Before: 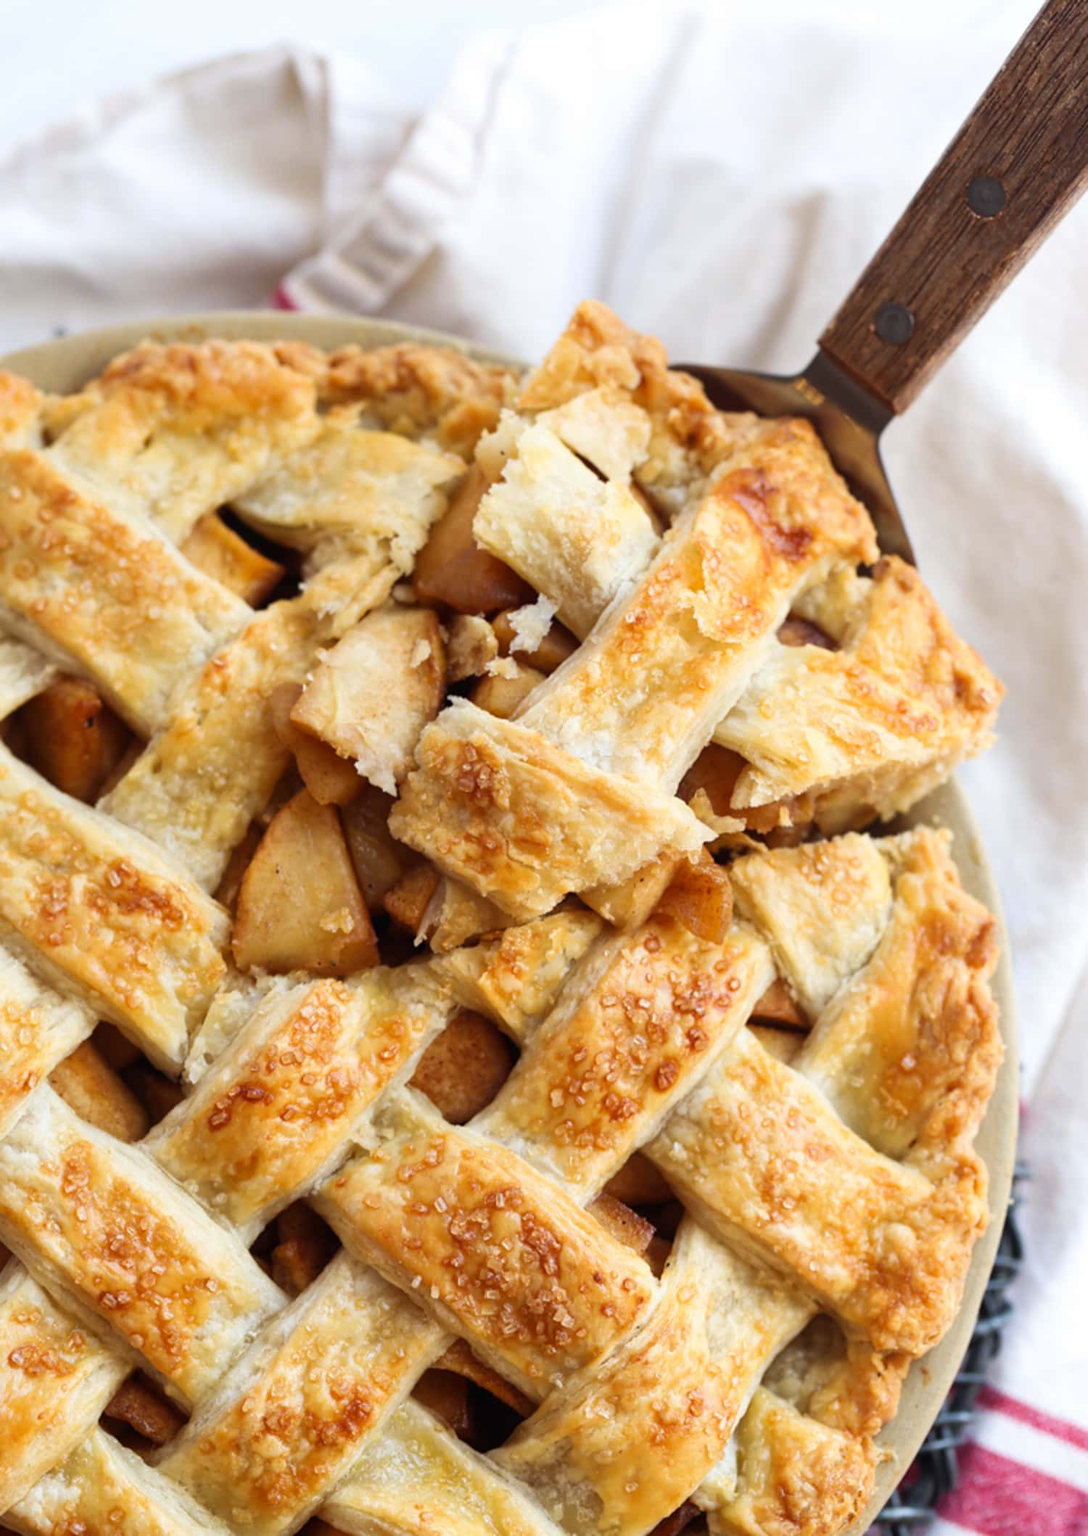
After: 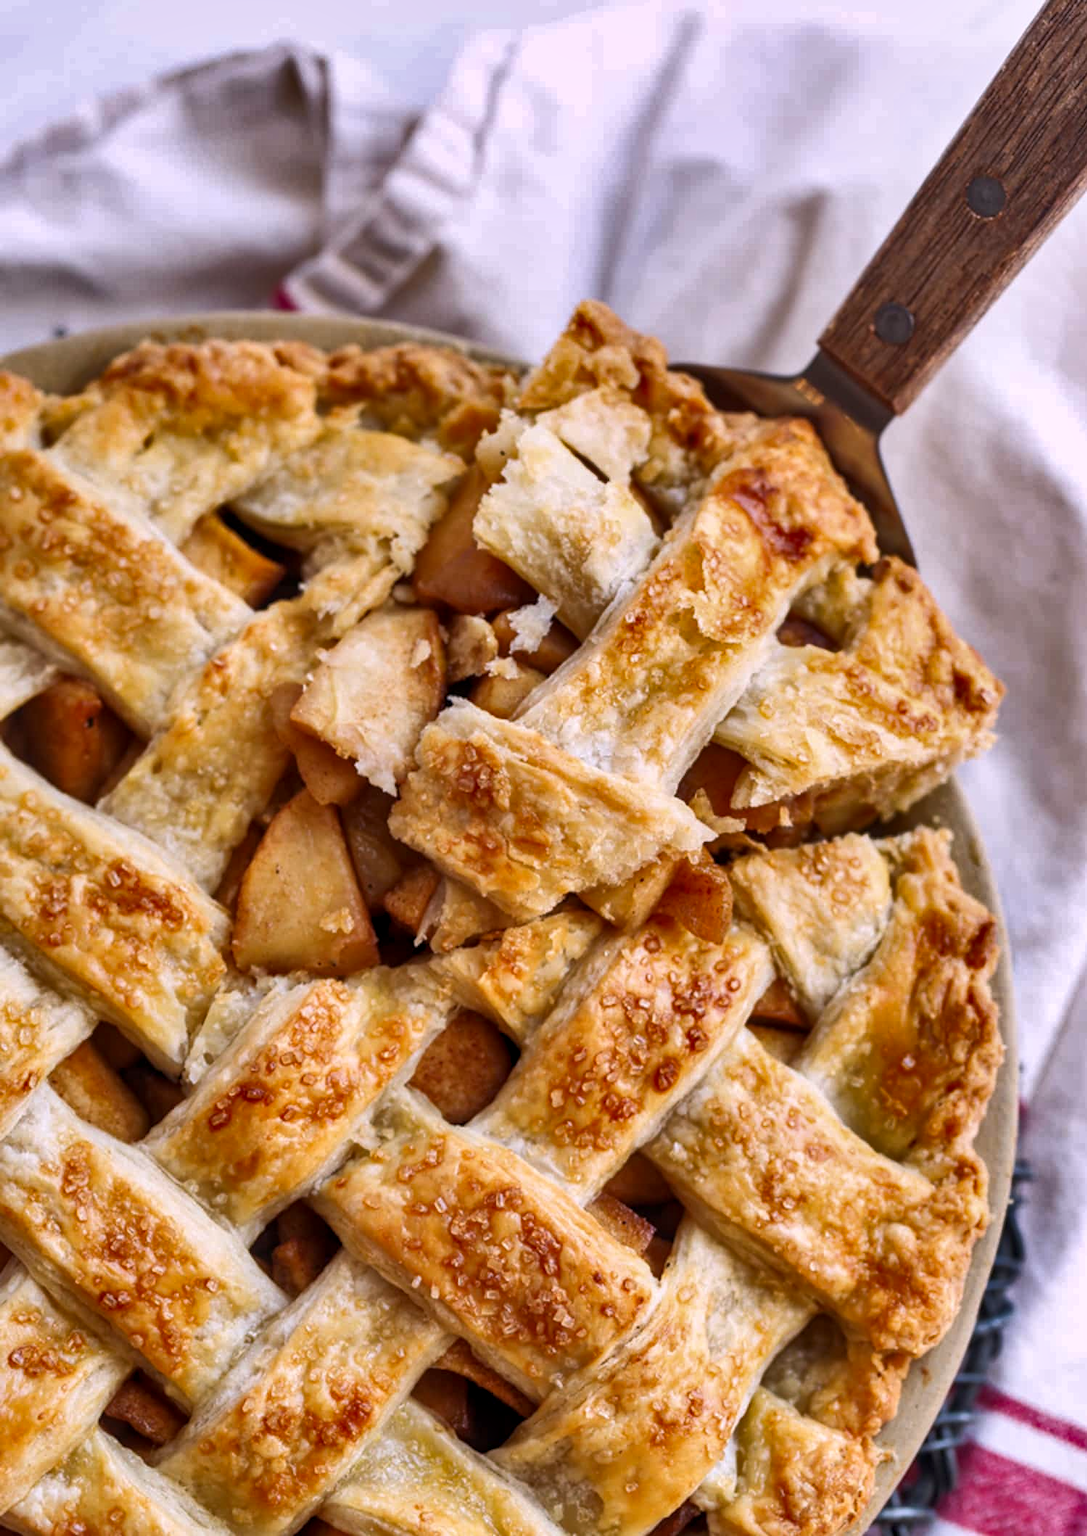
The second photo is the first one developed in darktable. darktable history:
white balance: red 1.05, blue 1.072
shadows and highlights: white point adjustment -3.64, highlights -63.34, highlights color adjustment 42%, soften with gaussian
local contrast: on, module defaults
